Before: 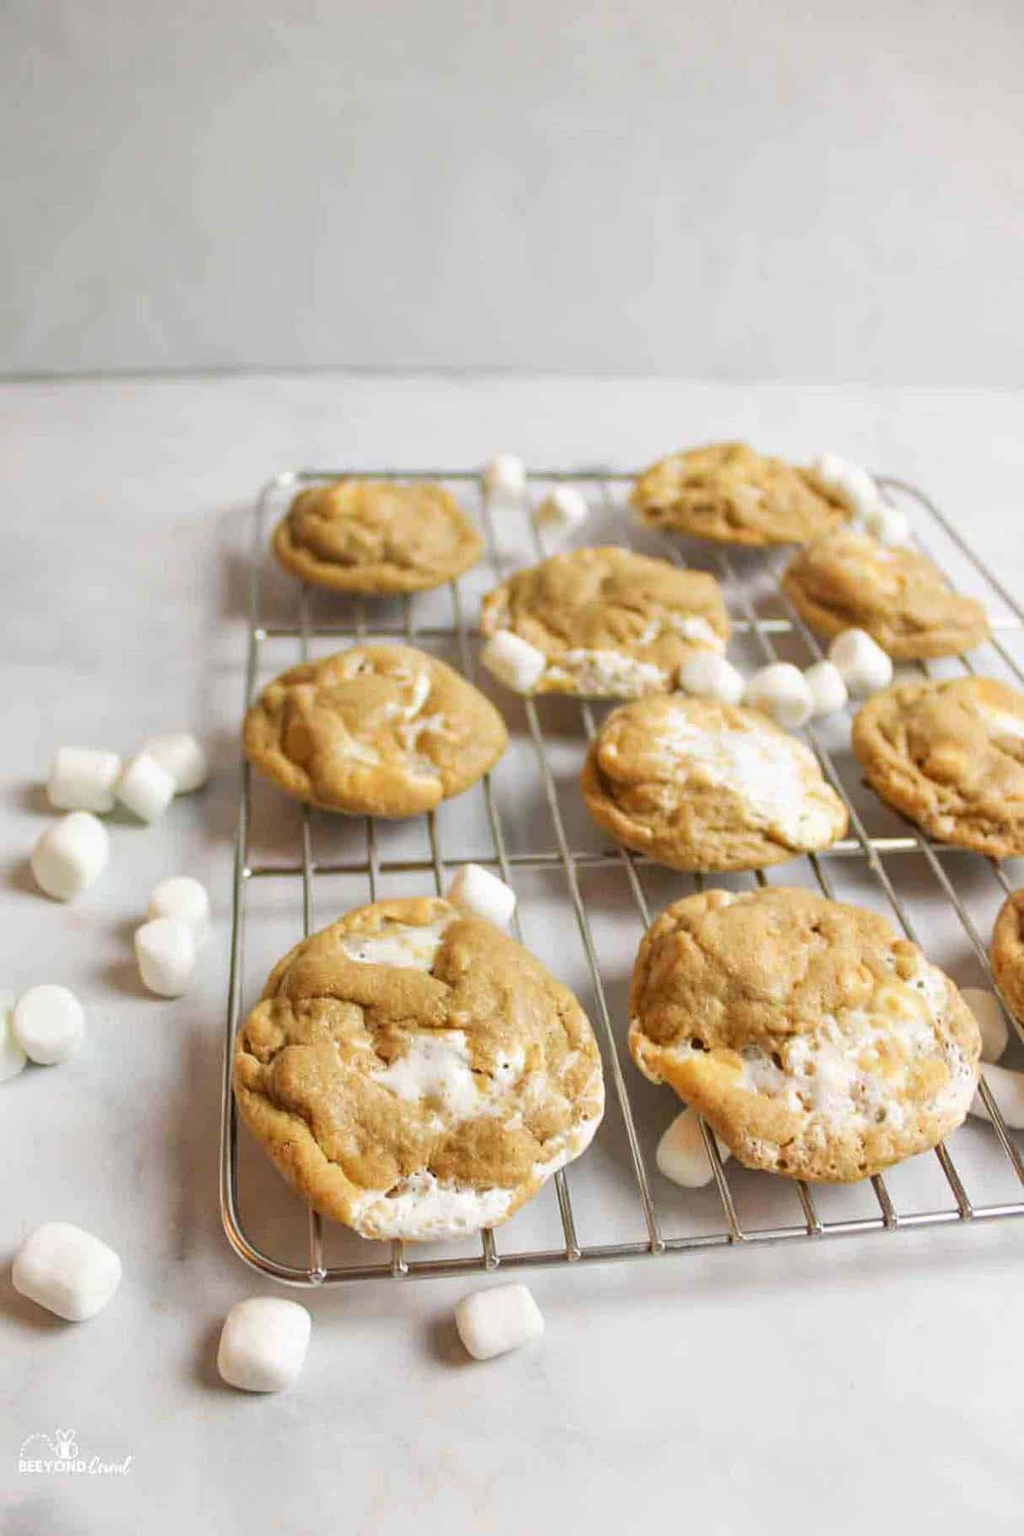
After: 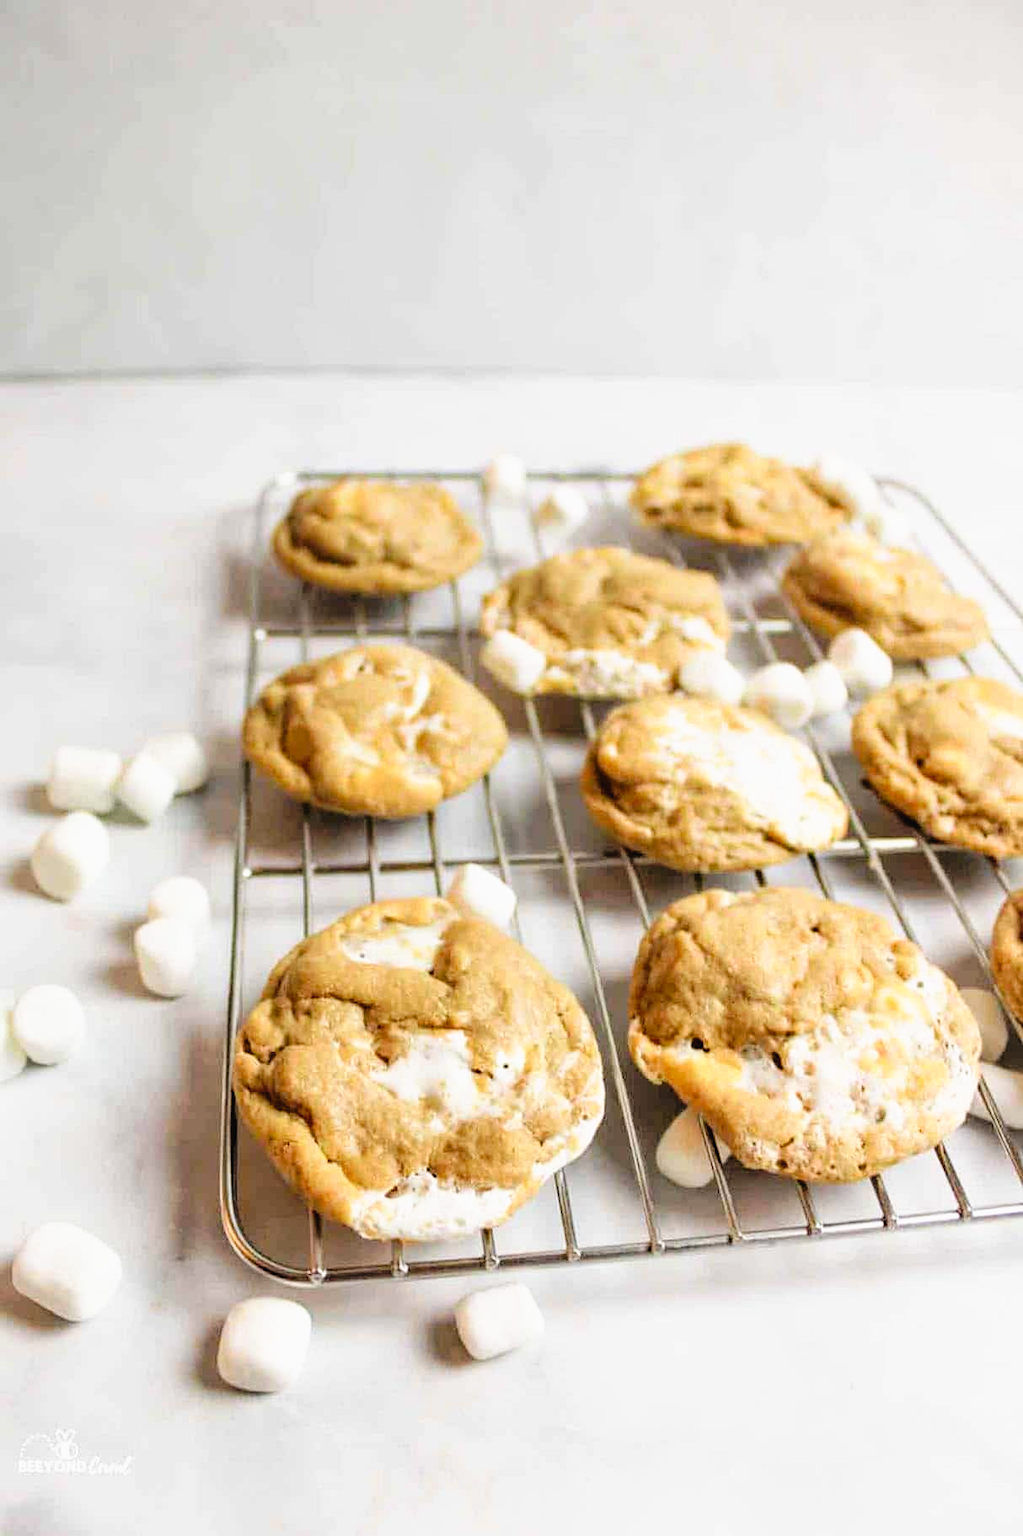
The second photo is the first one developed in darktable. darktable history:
tone curve: curves: ch0 [(0, 0) (0.003, 0.025) (0.011, 0.025) (0.025, 0.029) (0.044, 0.035) (0.069, 0.053) (0.1, 0.083) (0.136, 0.118) (0.177, 0.163) (0.224, 0.22) (0.277, 0.295) (0.335, 0.371) (0.399, 0.444) (0.468, 0.524) (0.543, 0.618) (0.623, 0.702) (0.709, 0.79) (0.801, 0.89) (0.898, 0.973) (1, 1)], preserve colors none
filmic rgb: black relative exposure -5 EV, white relative exposure 3.2 EV, hardness 3.42, contrast 1.2, highlights saturation mix -30%
